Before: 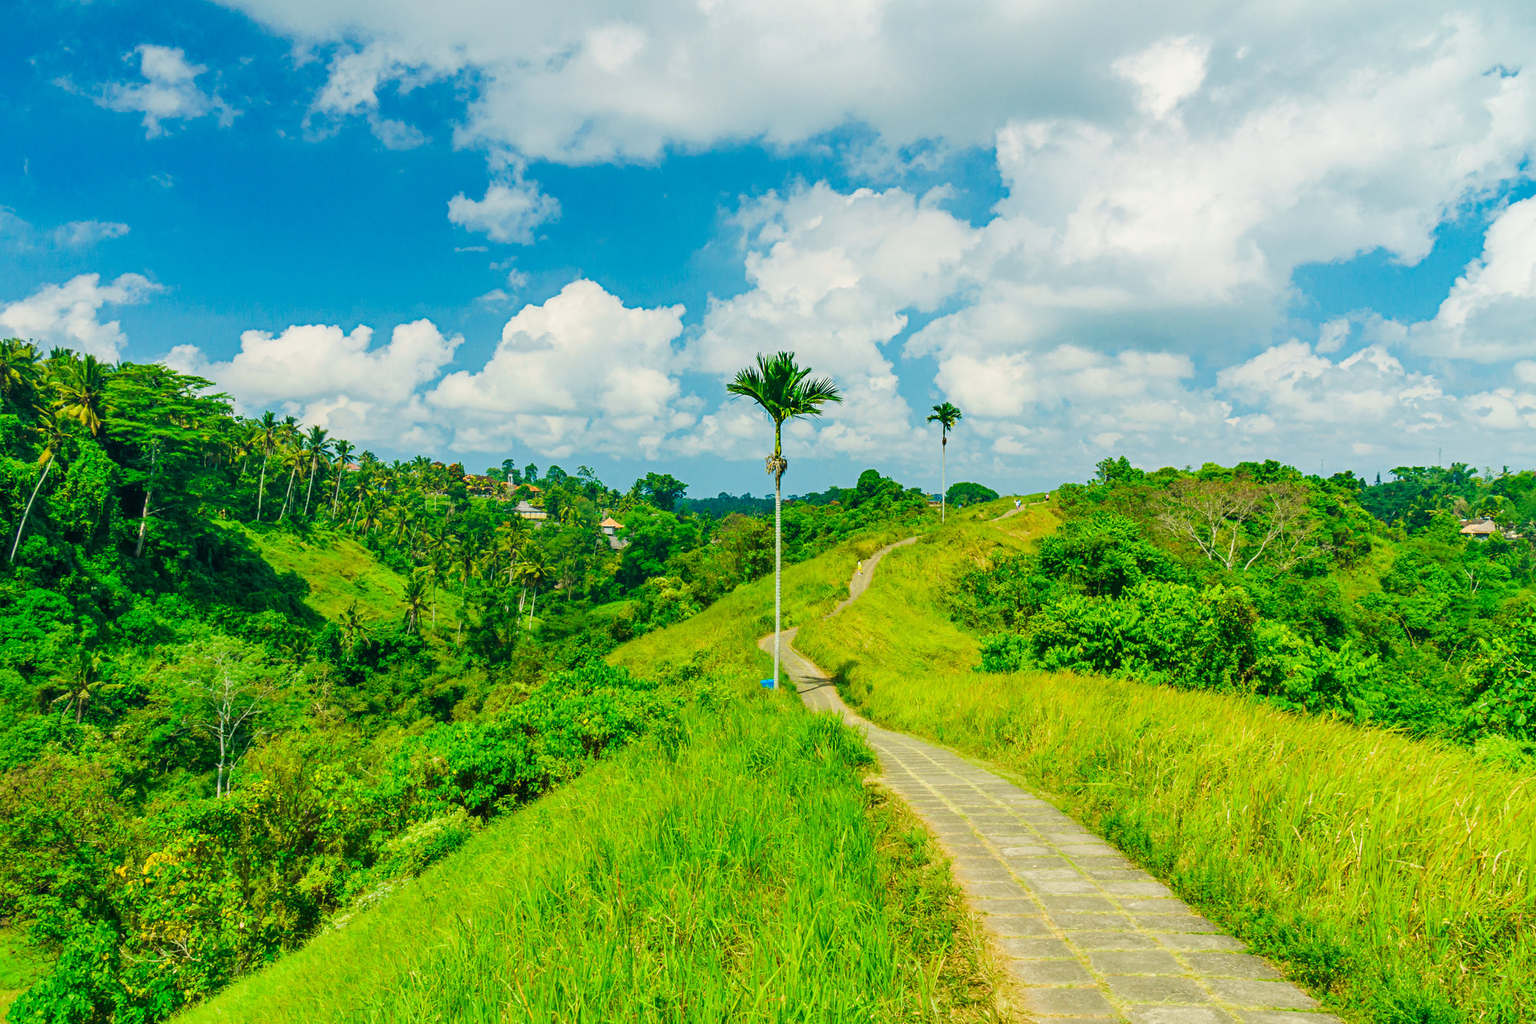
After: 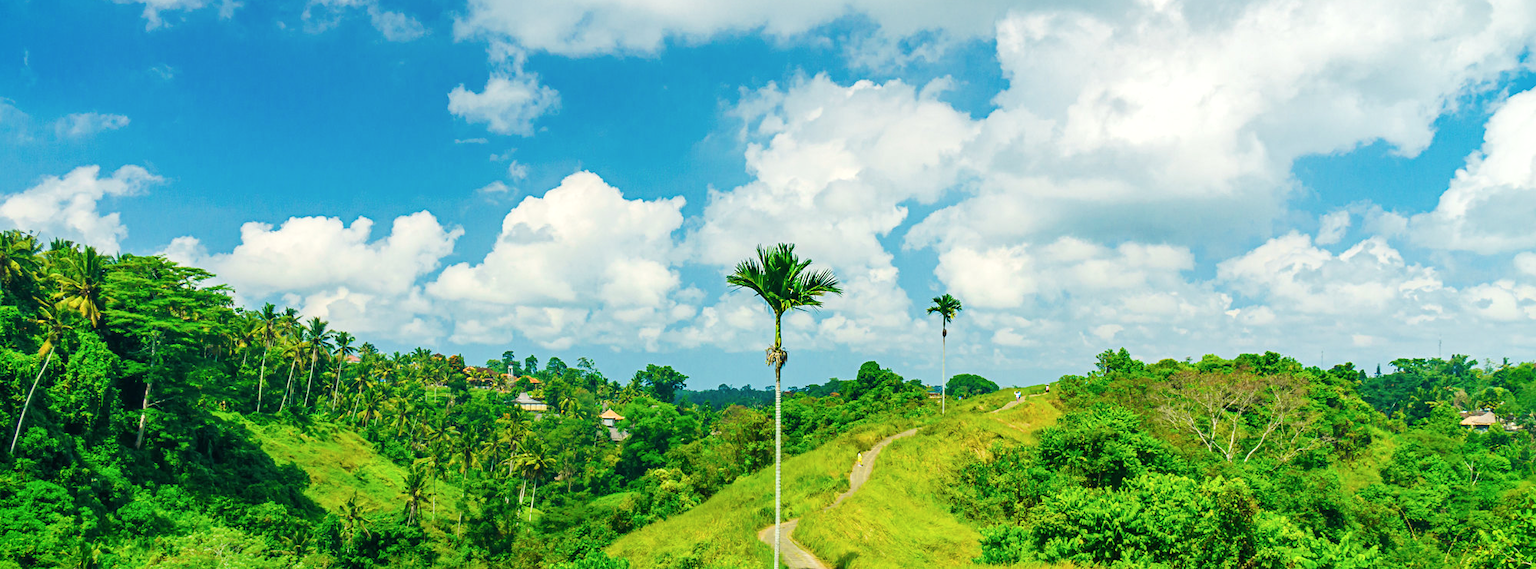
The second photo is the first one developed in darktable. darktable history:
crop and rotate: top 10.588%, bottom 33.714%
shadows and highlights: radius 46.03, white point adjustment 6.54, compress 79.59%, soften with gaussian
vignetting: fall-off start 97.8%, fall-off radius 98.87%, brightness -0.241, saturation 0.145, width/height ratio 1.366
